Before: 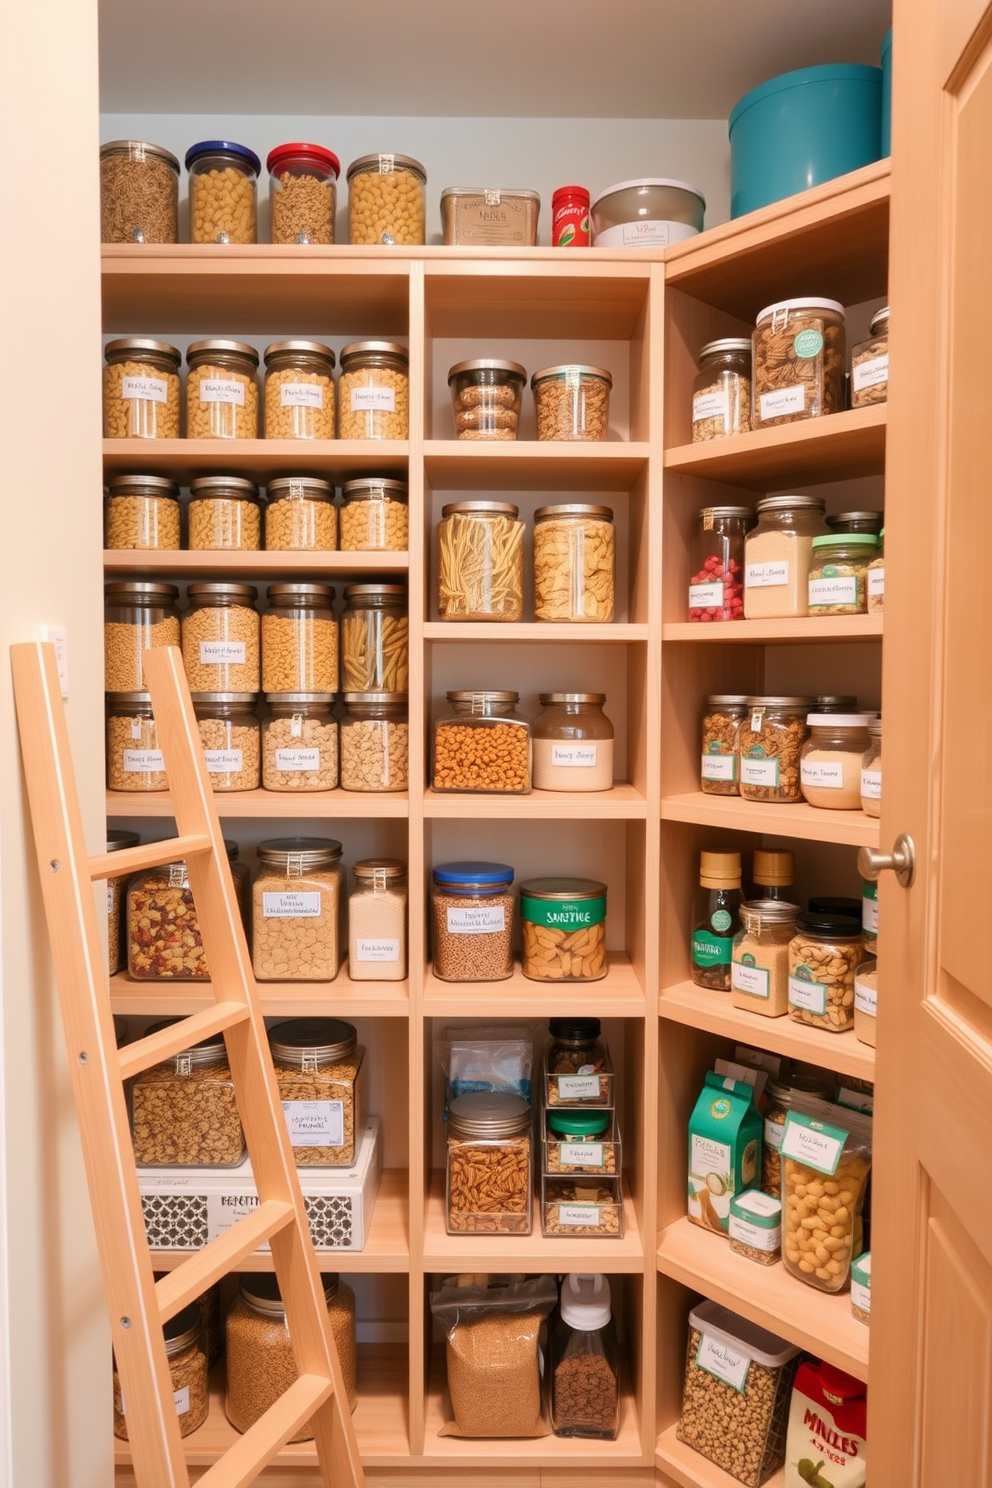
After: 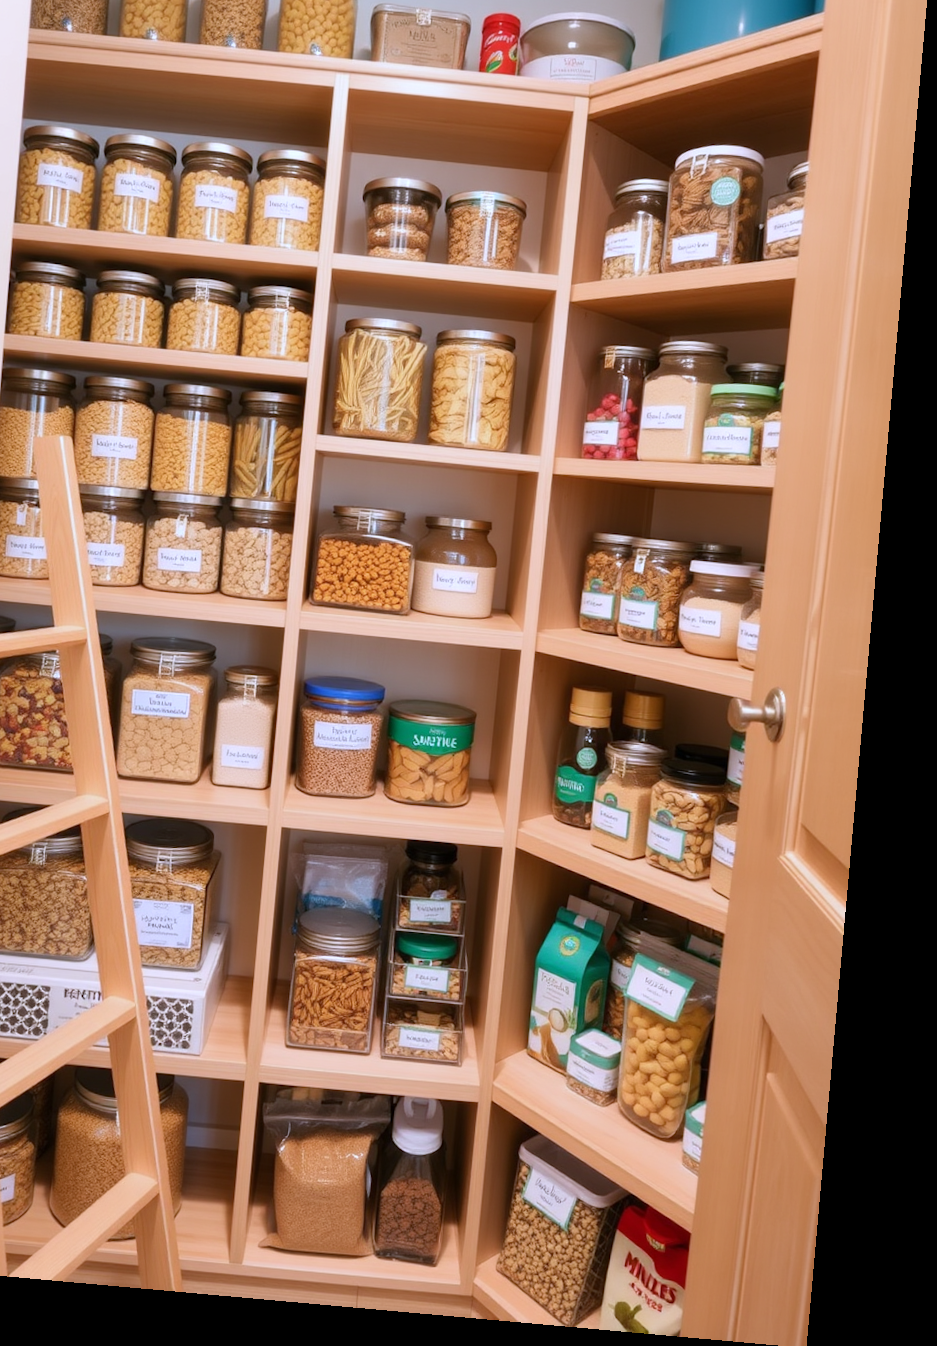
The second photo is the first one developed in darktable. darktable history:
crop: left 16.315%, top 14.246%
rotate and perspective: rotation 5.12°, automatic cropping off
white balance: red 0.948, green 1.02, blue 1.176
